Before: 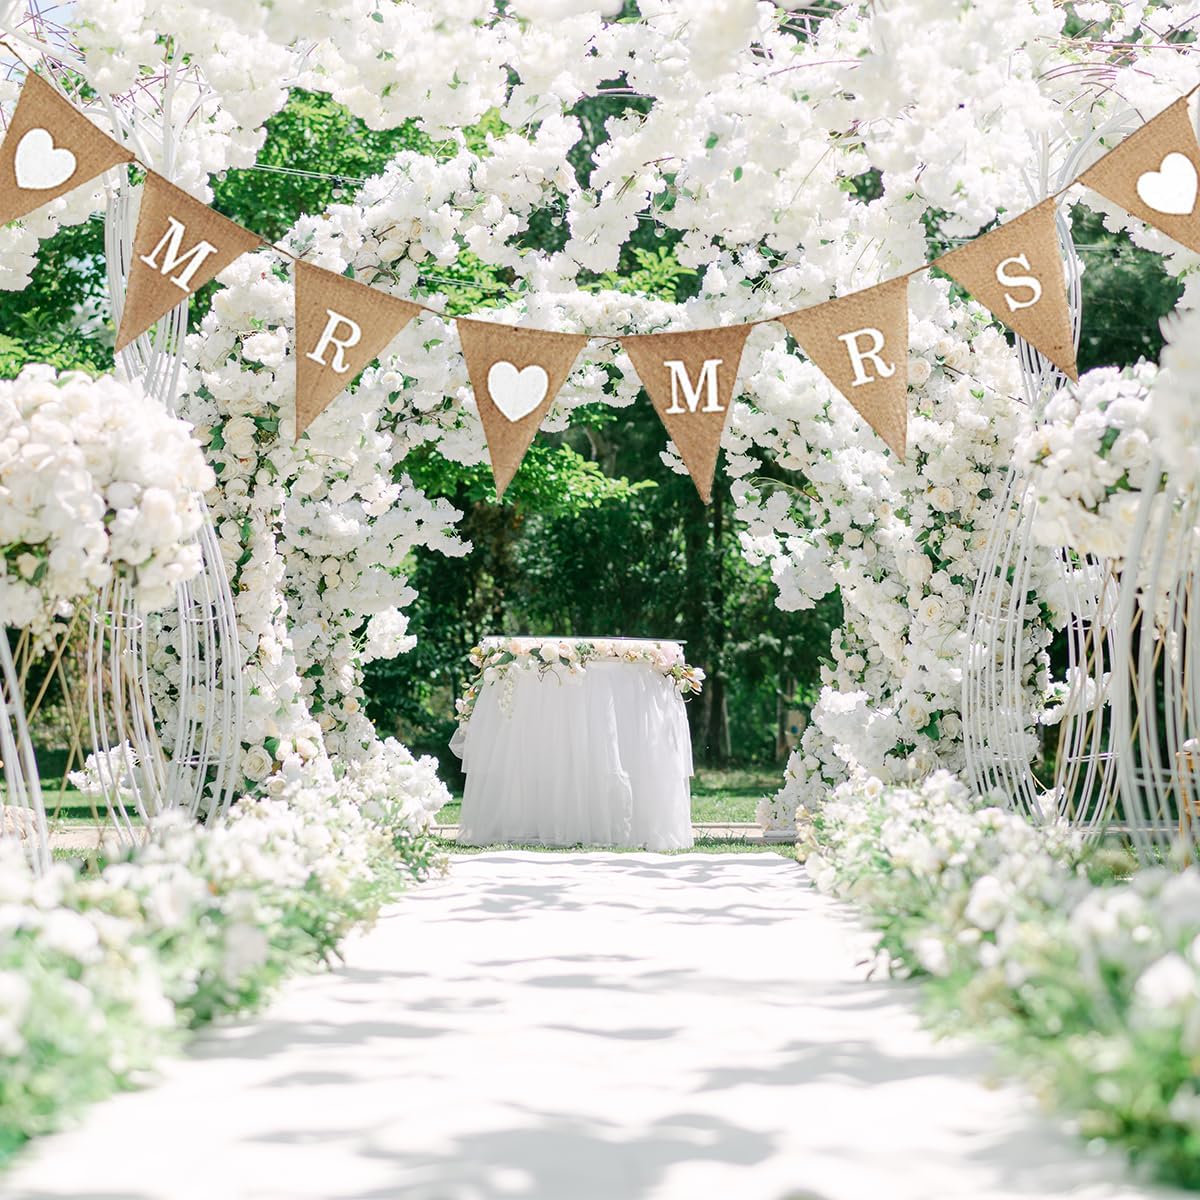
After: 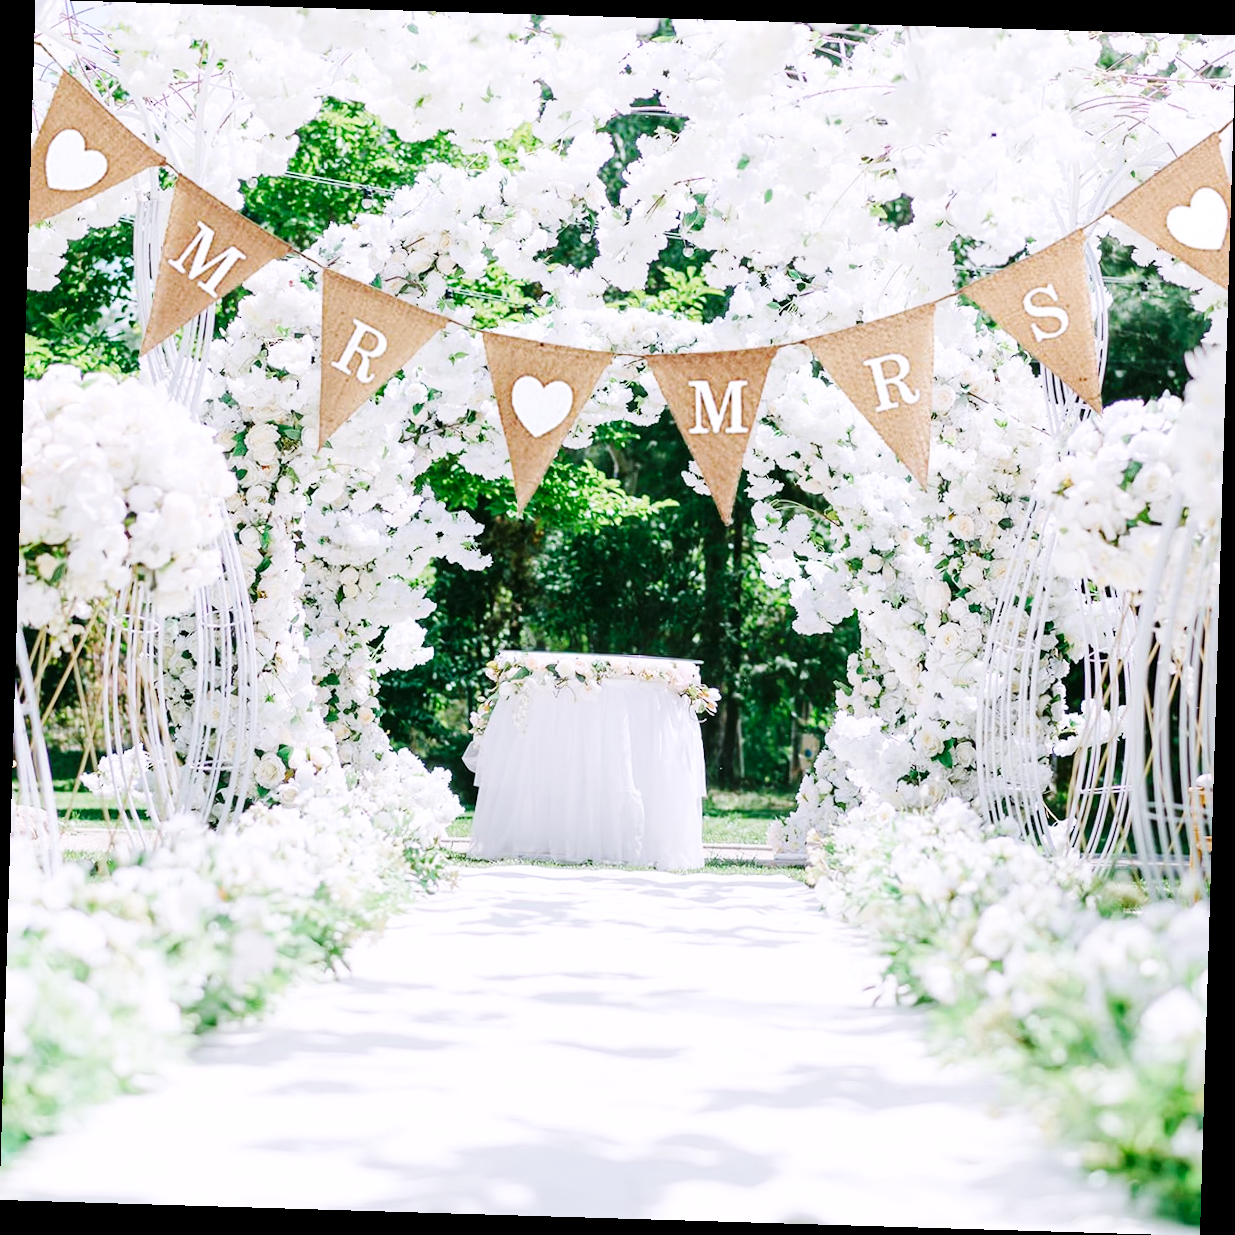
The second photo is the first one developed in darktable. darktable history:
rotate and perspective: rotation 1.72°, automatic cropping off
base curve: curves: ch0 [(0, 0) (0.032, 0.025) (0.121, 0.166) (0.206, 0.329) (0.605, 0.79) (1, 1)], preserve colors none
white balance: red 1.004, blue 1.096
